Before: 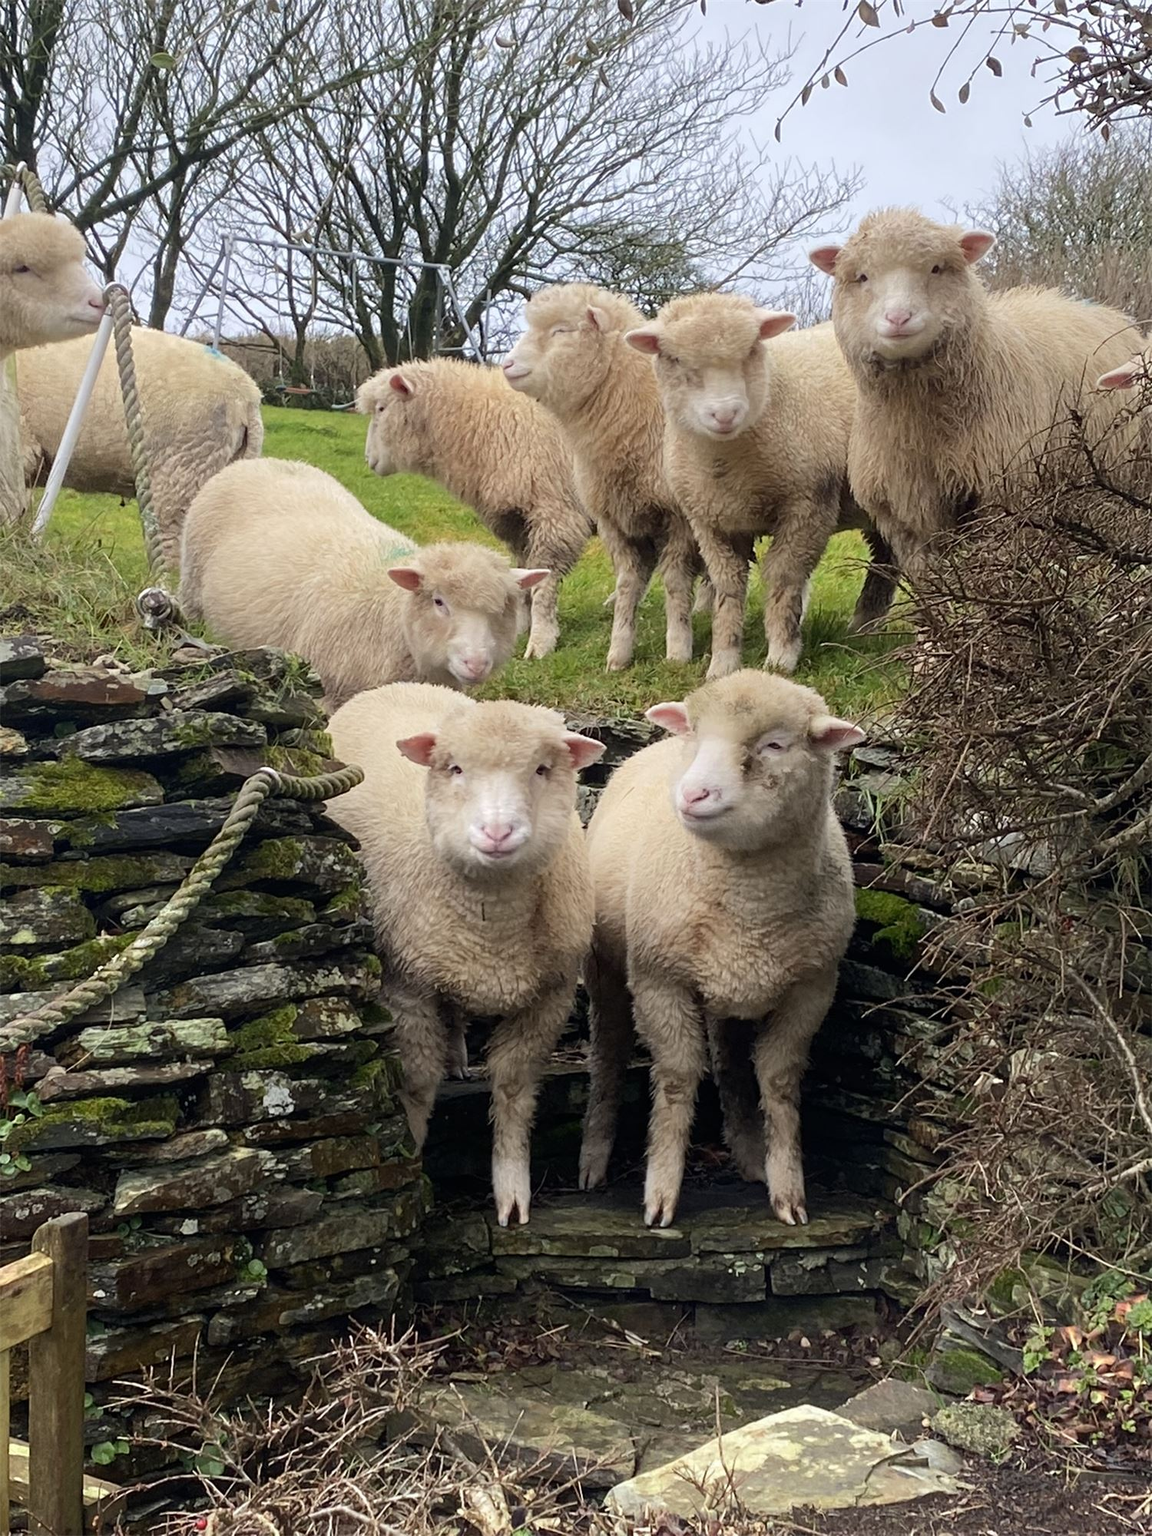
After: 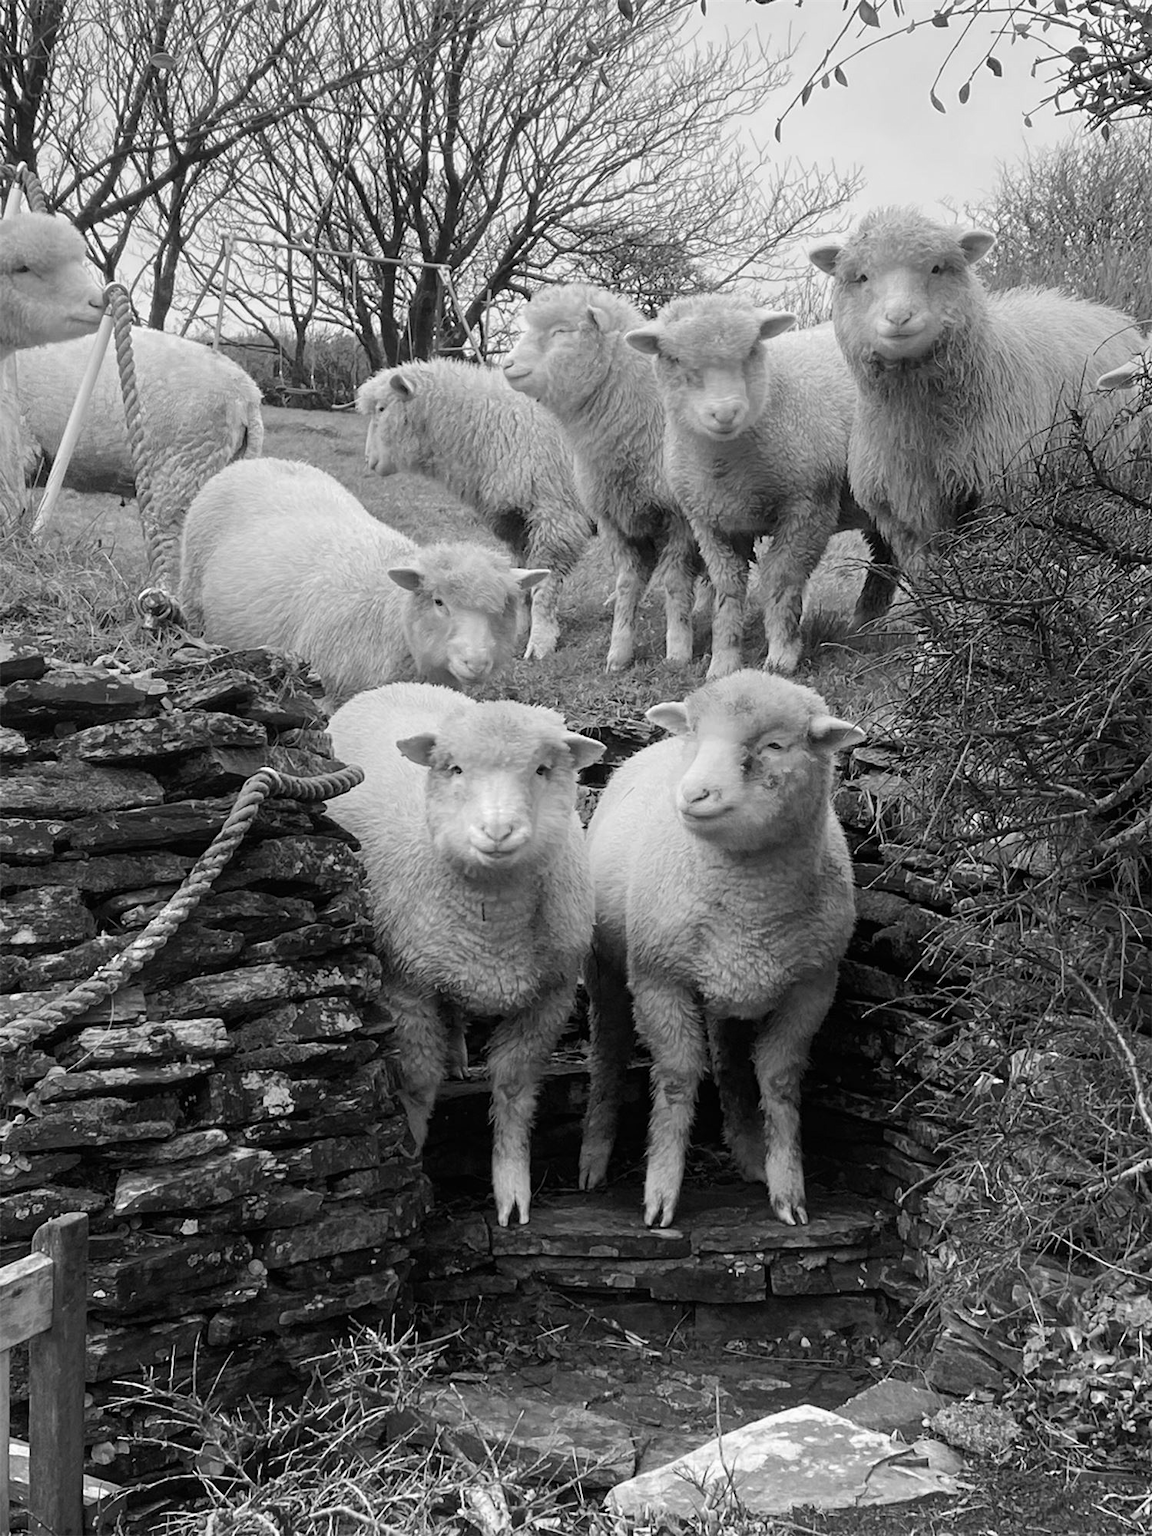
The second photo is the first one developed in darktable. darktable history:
color correction: highlights a* 3.22, highlights b* 1.93, saturation 1.19
monochrome: a -6.99, b 35.61, size 1.4
